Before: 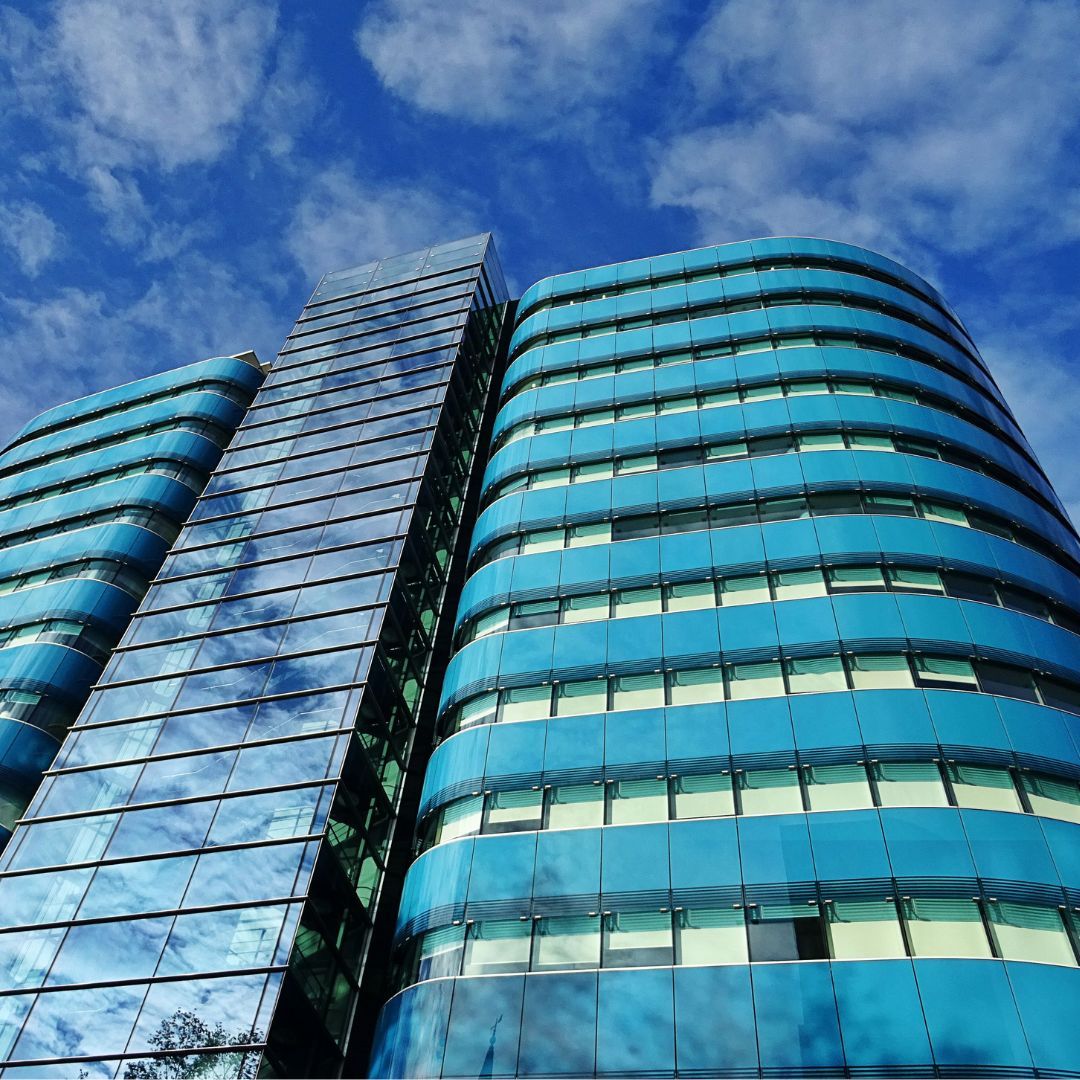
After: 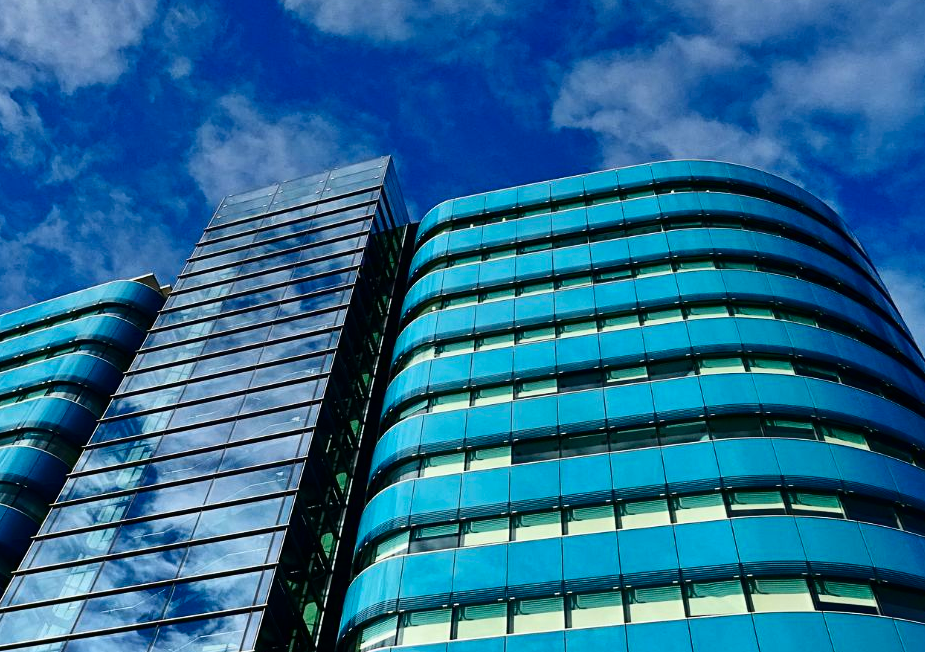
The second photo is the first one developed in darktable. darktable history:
crop and rotate: left 9.345%, top 7.22%, right 4.982%, bottom 32.331%
contrast brightness saturation: contrast 0.19, brightness -0.11, saturation 0.21
